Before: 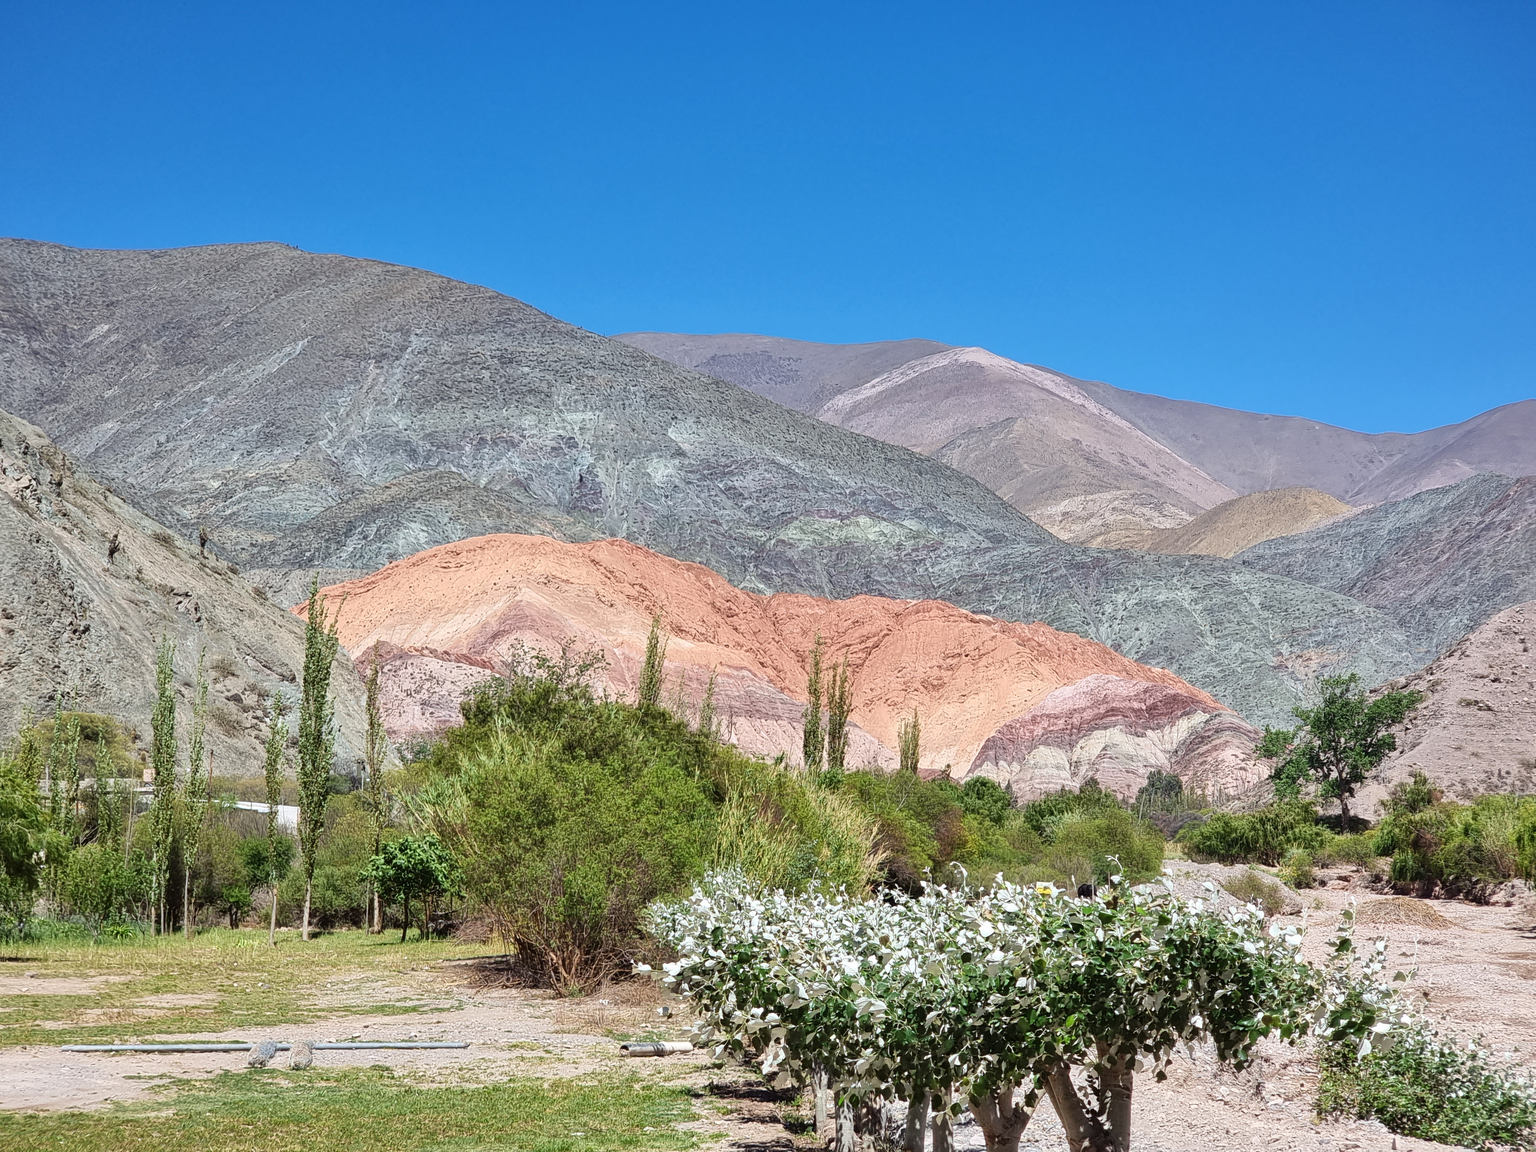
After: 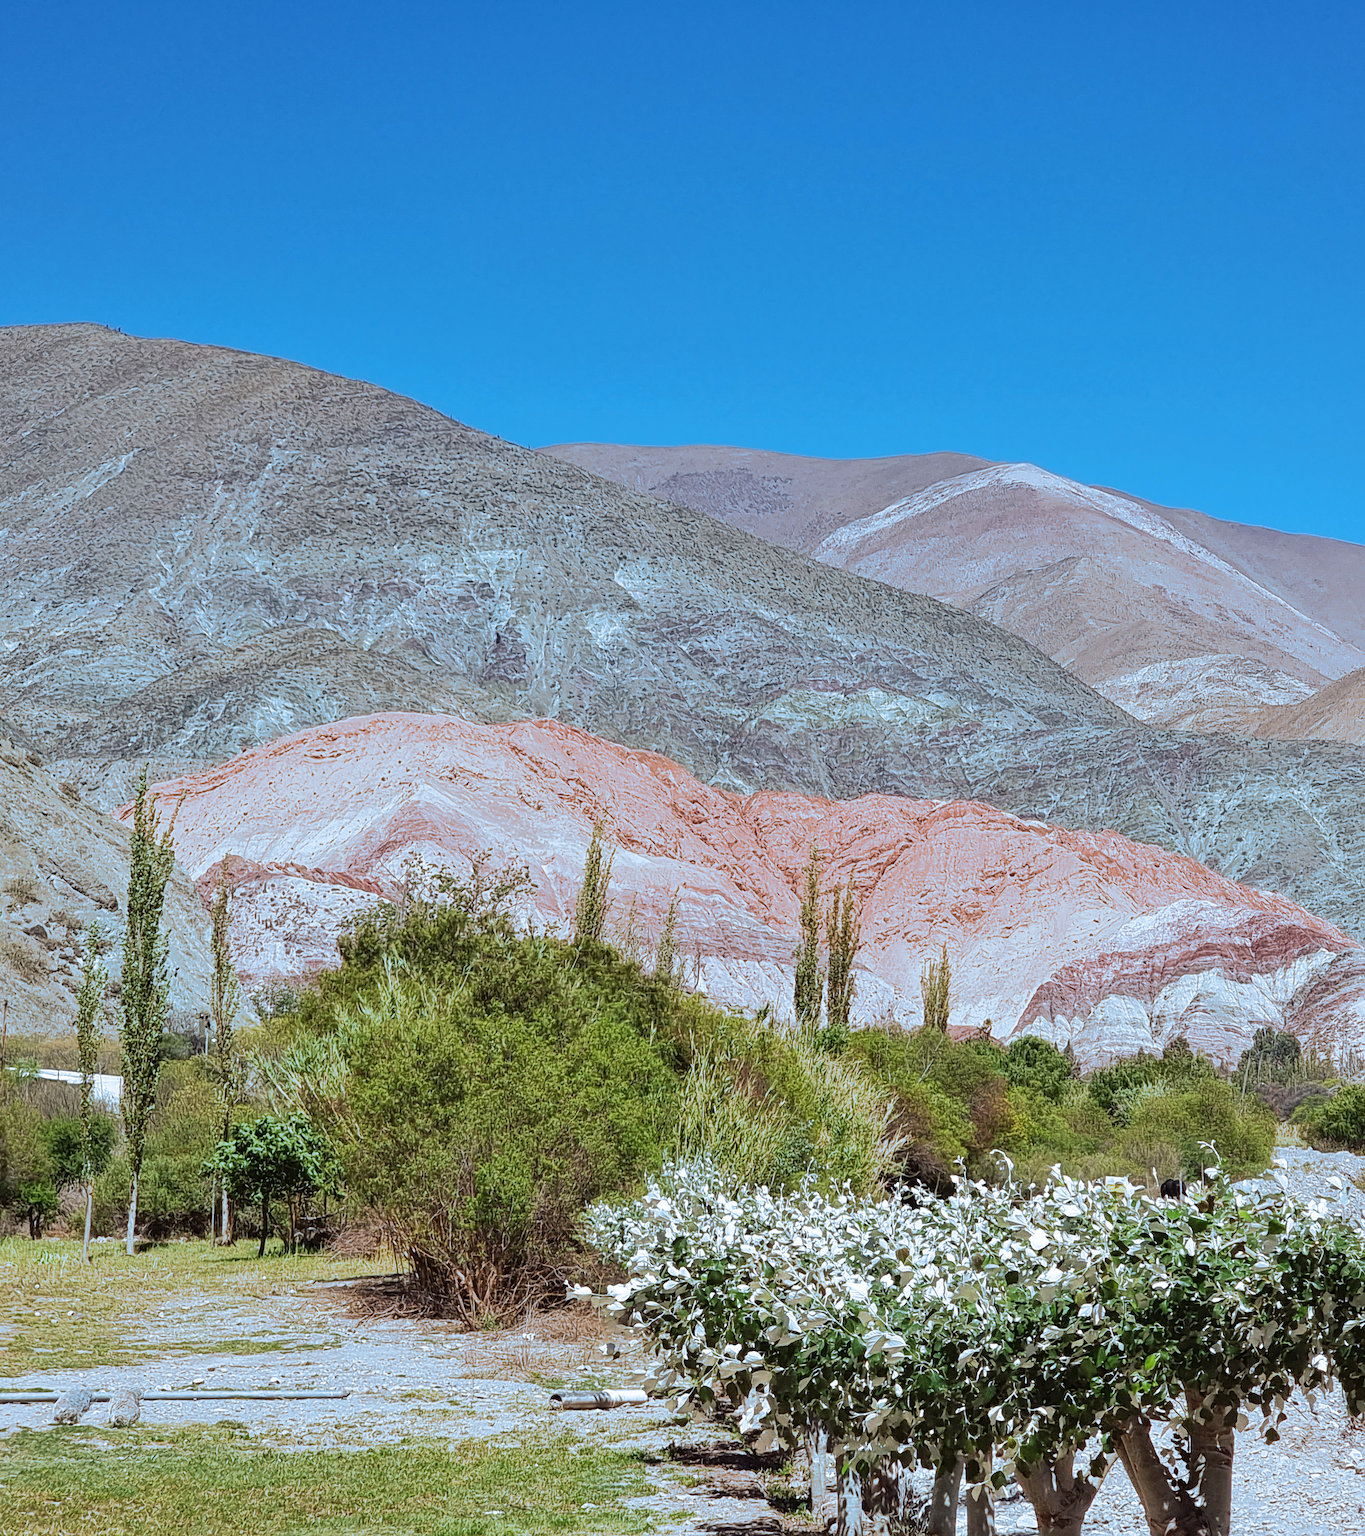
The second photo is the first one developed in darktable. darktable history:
sharpen: amount 0.2
crop and rotate: left 13.537%, right 19.796%
split-toning: shadows › hue 351.18°, shadows › saturation 0.86, highlights › hue 218.82°, highlights › saturation 0.73, balance -19.167
